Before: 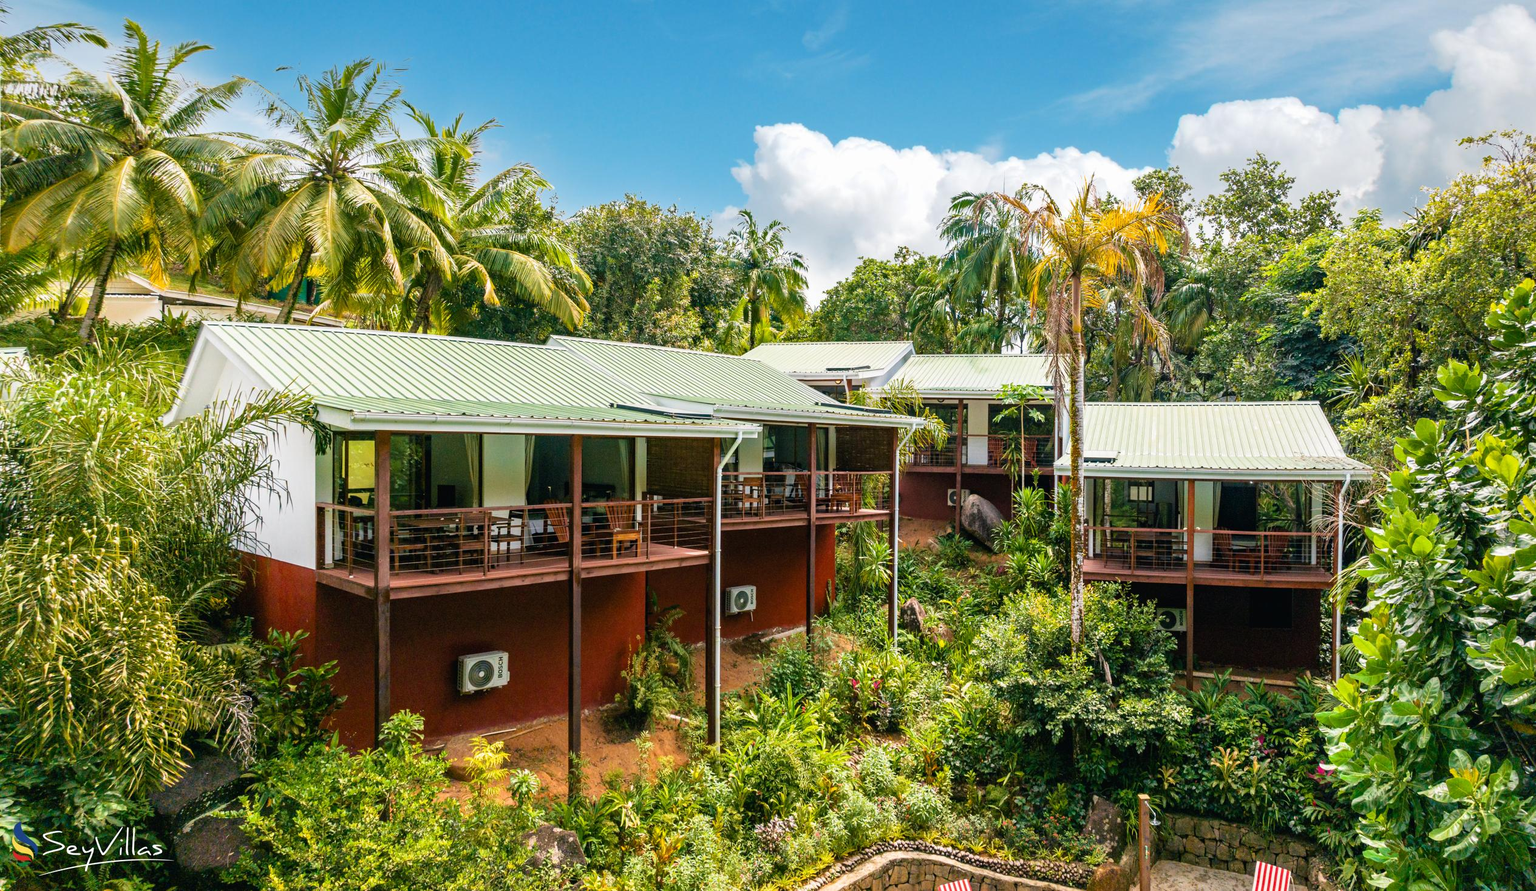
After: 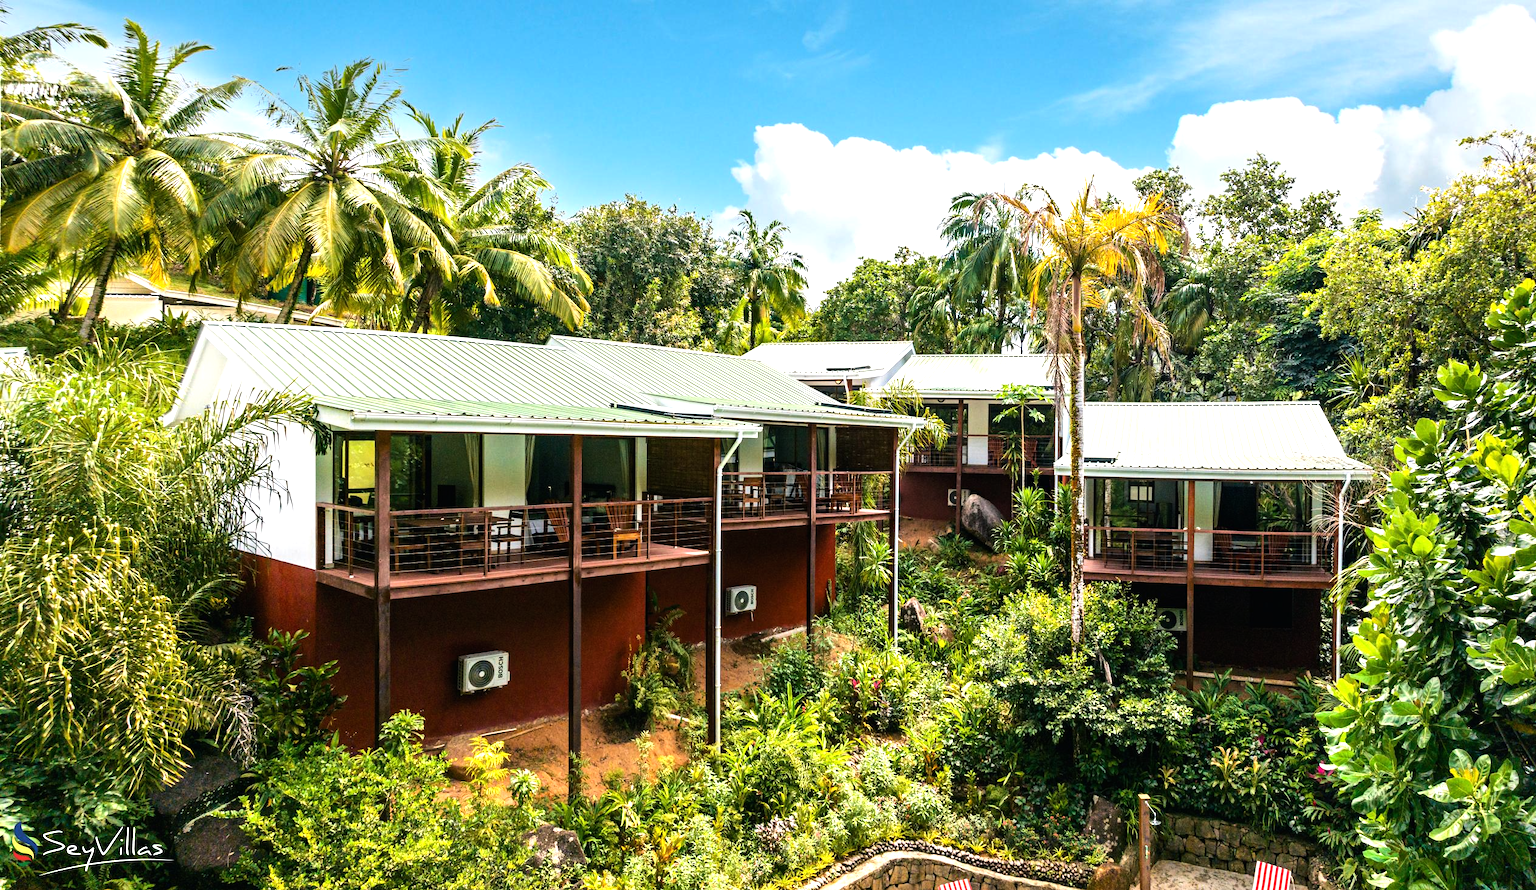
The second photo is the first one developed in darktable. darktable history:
tone equalizer: -8 EV -0.742 EV, -7 EV -0.723 EV, -6 EV -0.573 EV, -5 EV -0.367 EV, -3 EV 0.404 EV, -2 EV 0.6 EV, -1 EV 0.692 EV, +0 EV 0.728 EV, edges refinement/feathering 500, mask exposure compensation -1.57 EV, preserve details no
